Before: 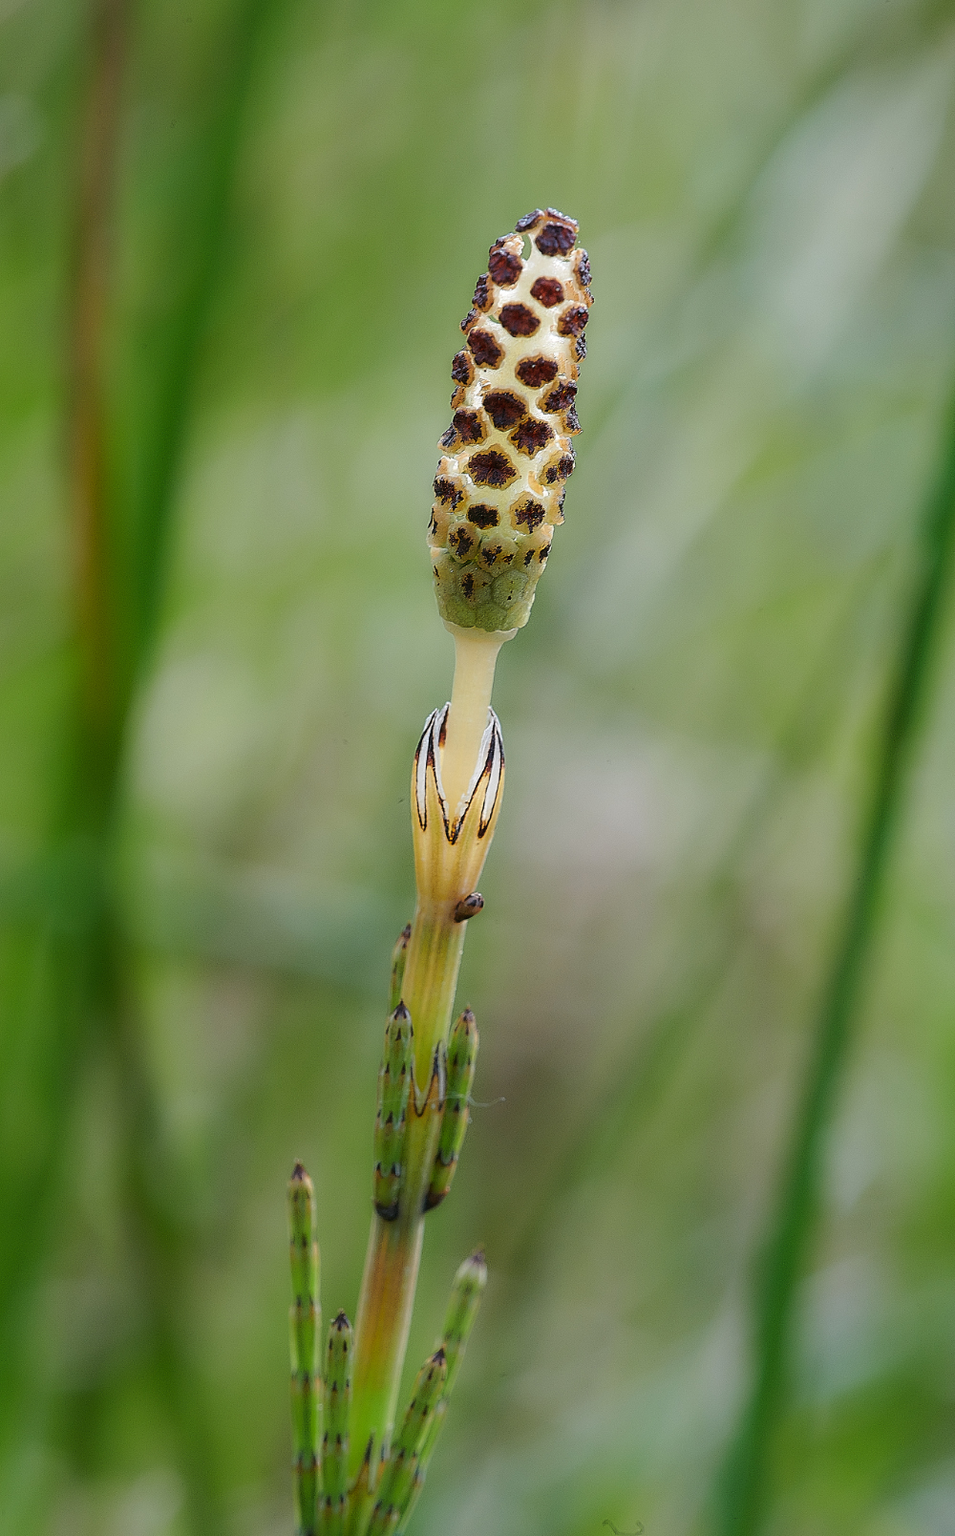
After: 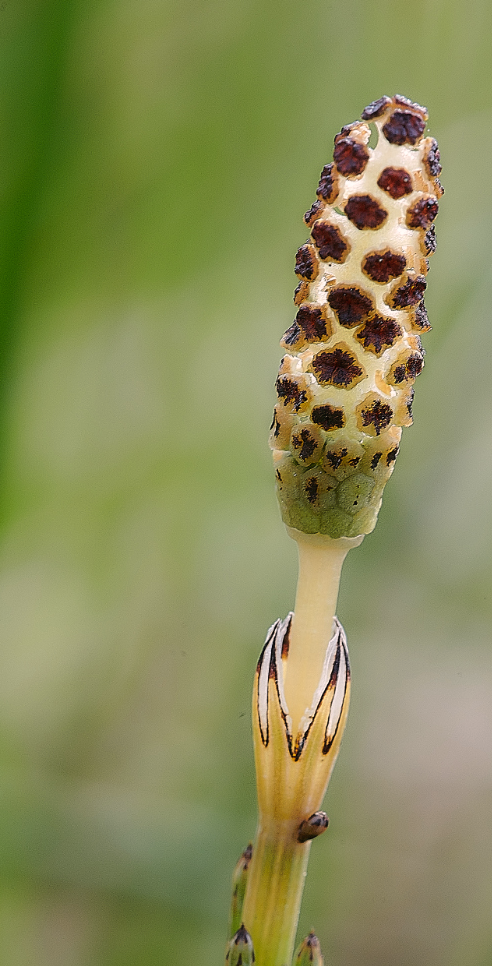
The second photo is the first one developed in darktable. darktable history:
color correction: highlights a* 5.81, highlights b* 4.84
crop: left 17.835%, top 7.675%, right 32.881%, bottom 32.213%
